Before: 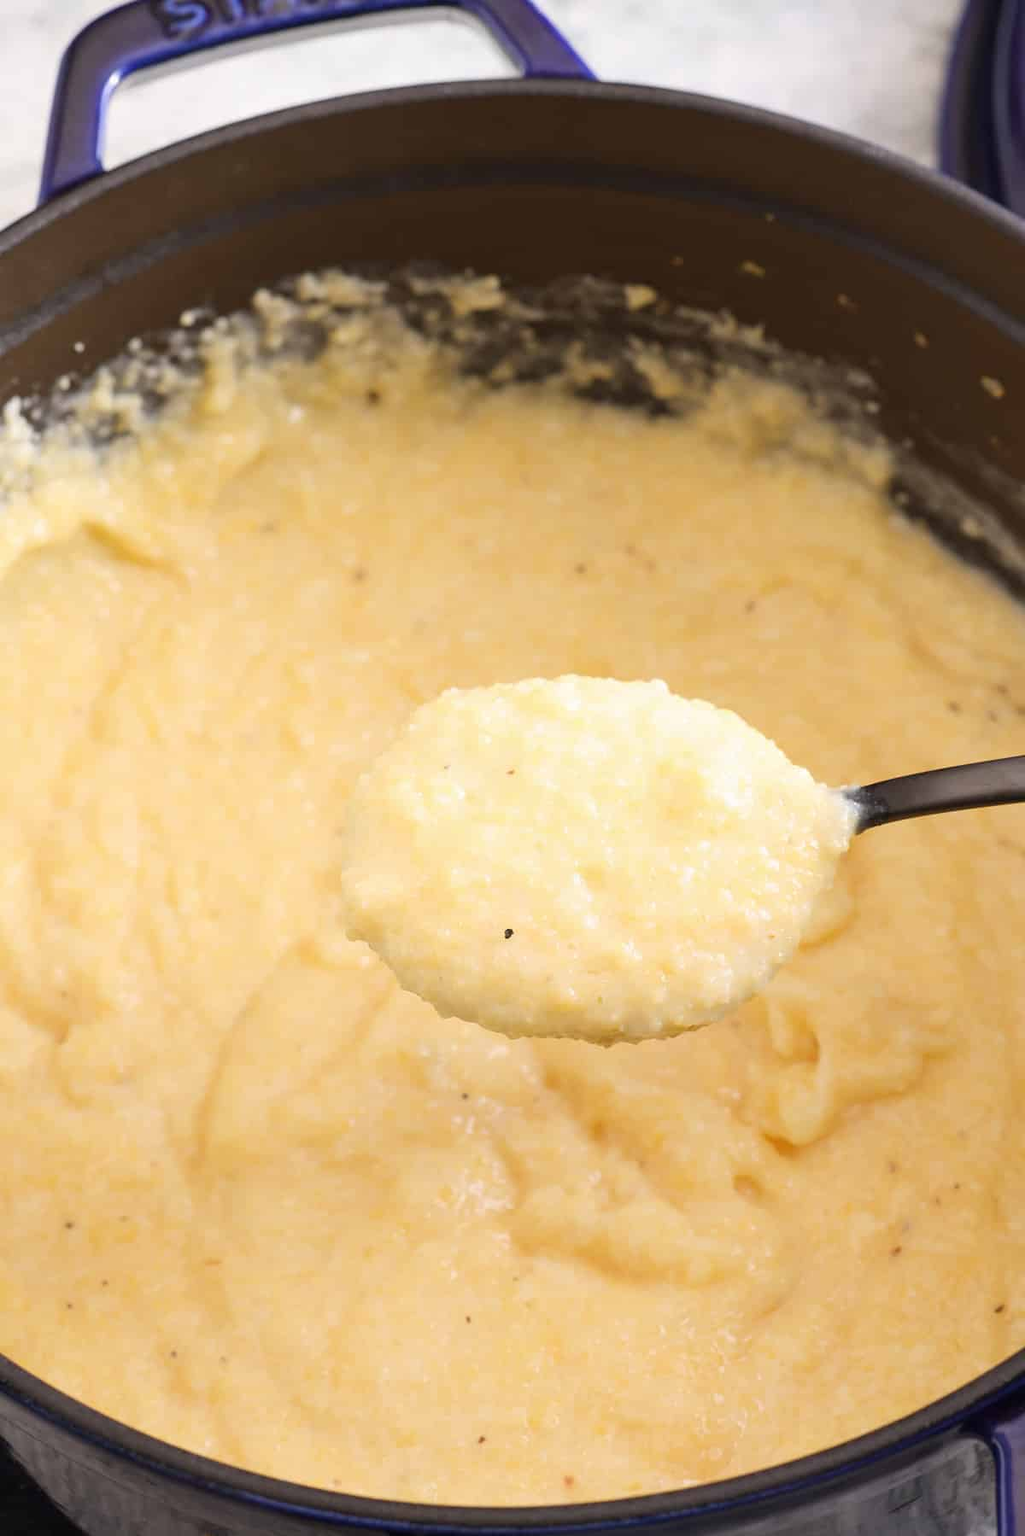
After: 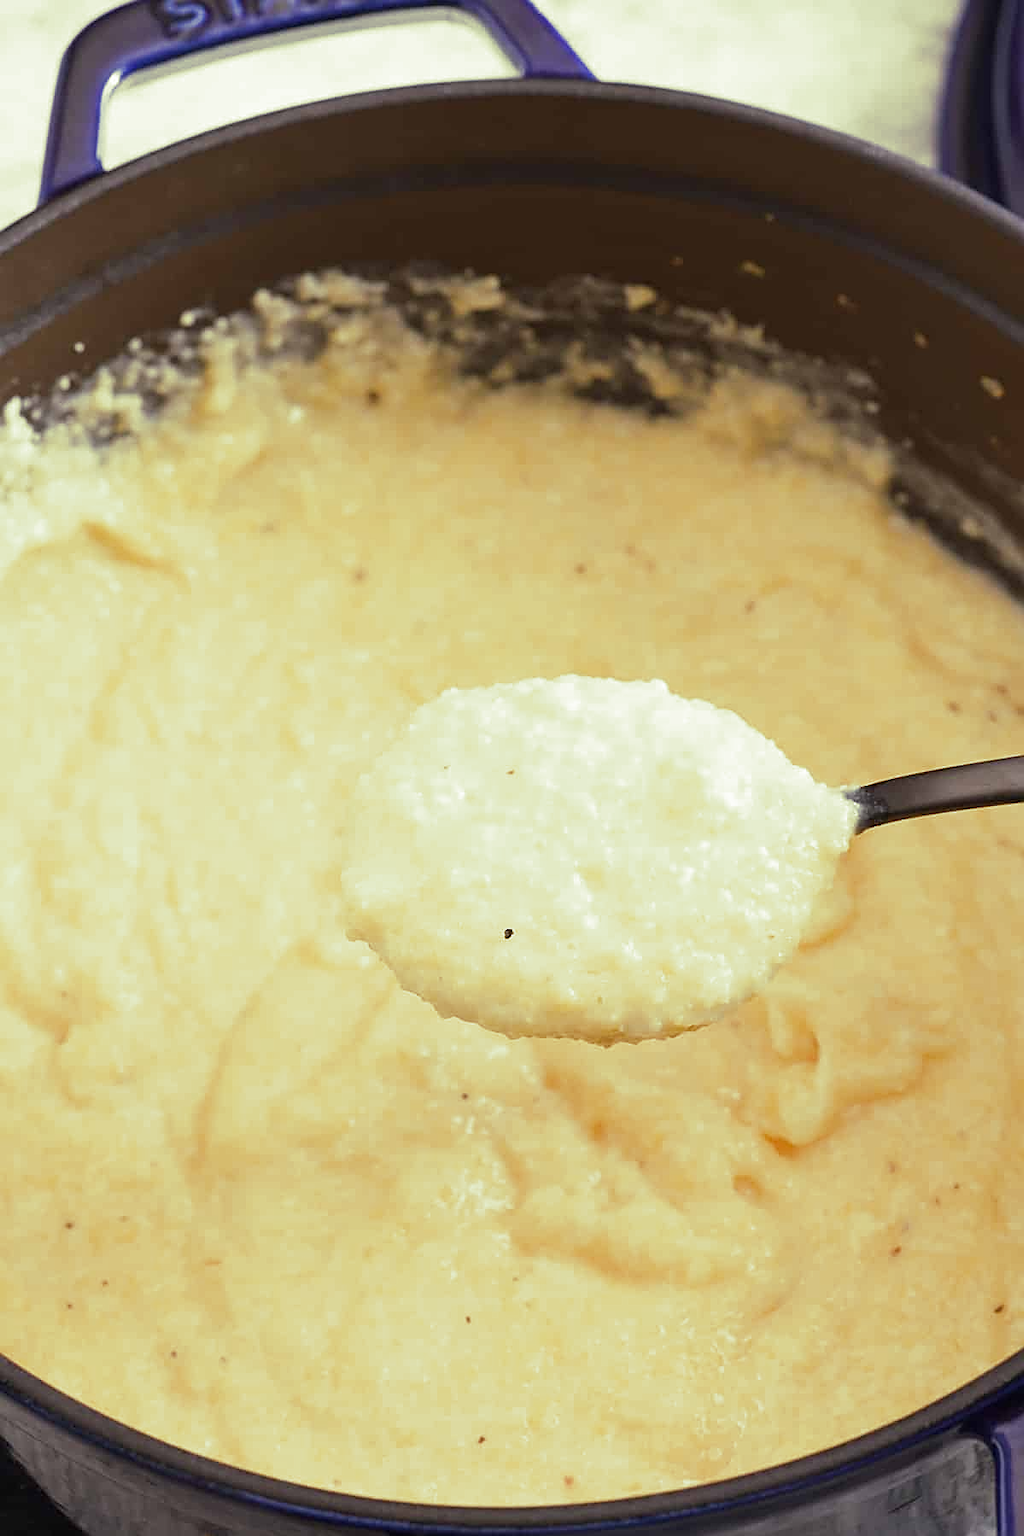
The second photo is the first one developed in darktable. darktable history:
sharpen: amount 0.55
split-toning: shadows › hue 290.82°, shadows › saturation 0.34, highlights › saturation 0.38, balance 0, compress 50%
